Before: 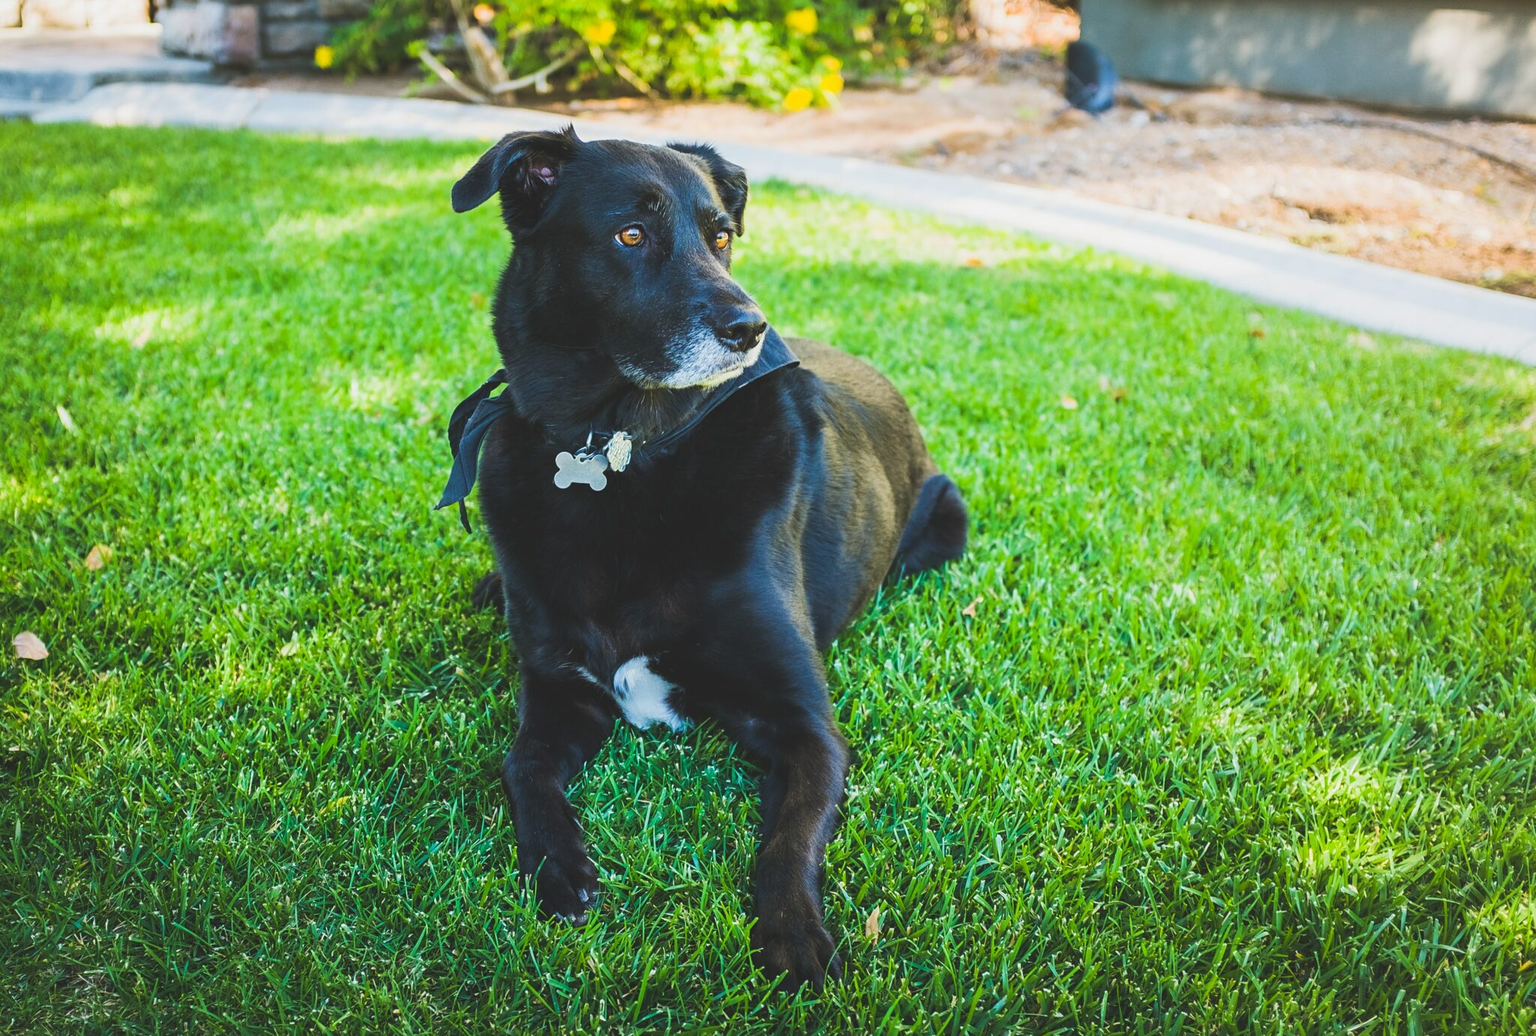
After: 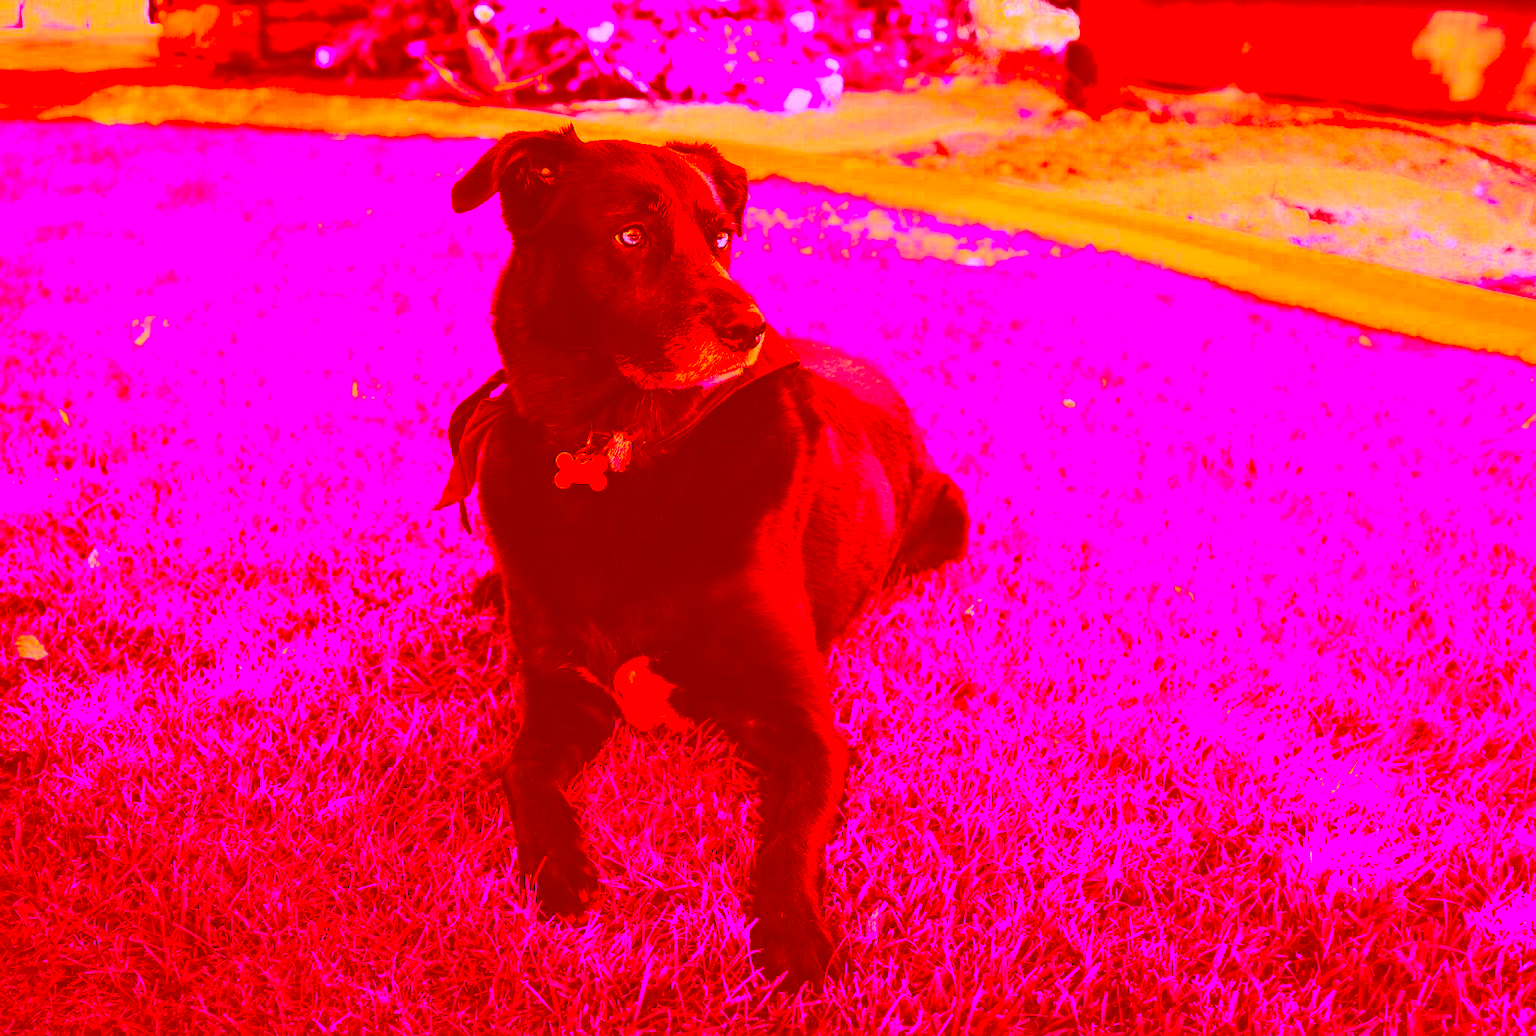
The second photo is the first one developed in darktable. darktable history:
graduated density: density 0.38 EV, hardness 21%, rotation -6.11°, saturation 32%
contrast brightness saturation: contrast -0.08, brightness -0.04, saturation -0.11
color correction: highlights a* -39.68, highlights b* -40, shadows a* -40, shadows b* -40, saturation -3
white balance: red 0.988, blue 1.017
tone equalizer: -8 EV -1.08 EV, -7 EV -1.01 EV, -6 EV -0.867 EV, -5 EV -0.578 EV, -3 EV 0.578 EV, -2 EV 0.867 EV, -1 EV 1.01 EV, +0 EV 1.08 EV, edges refinement/feathering 500, mask exposure compensation -1.57 EV, preserve details no
